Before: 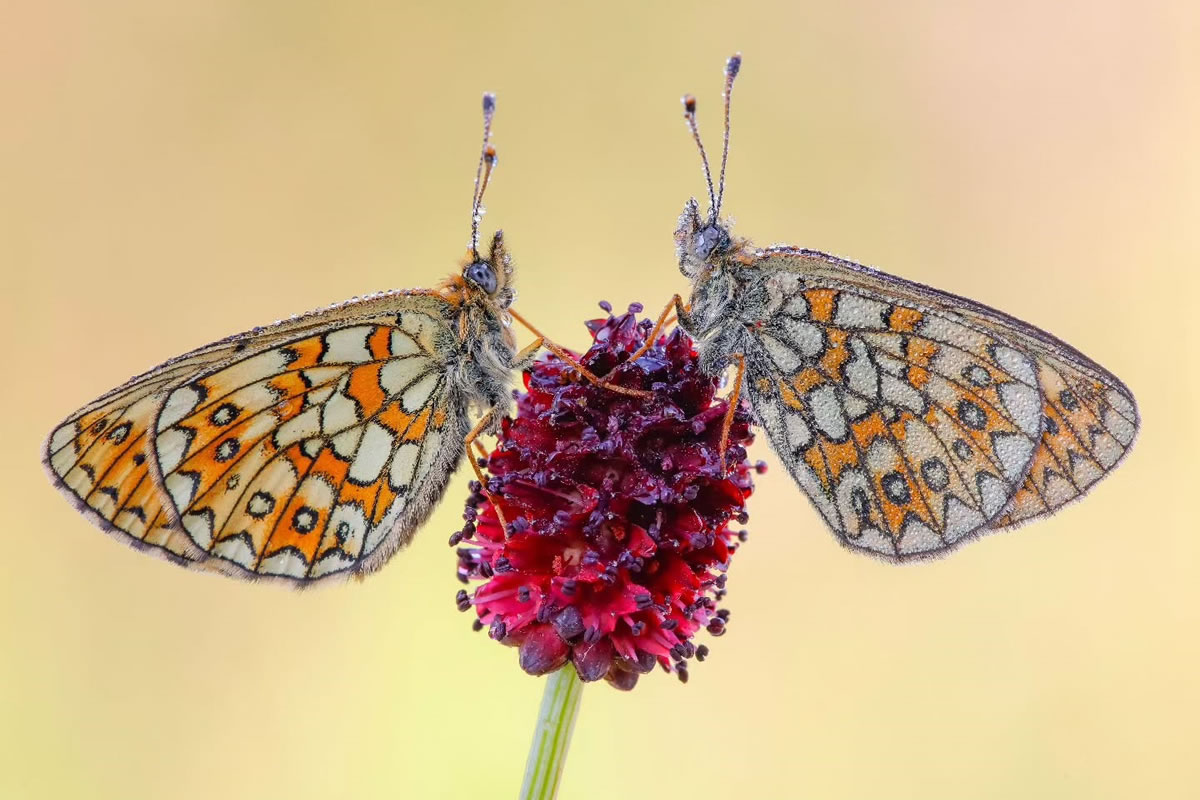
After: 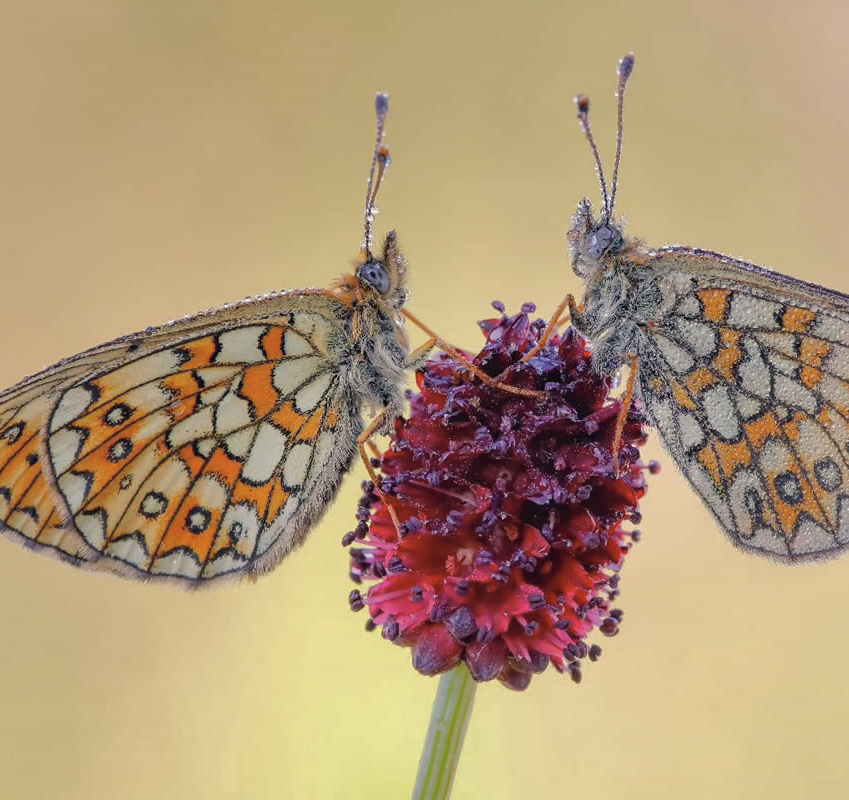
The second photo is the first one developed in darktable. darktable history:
crop and rotate: left 8.968%, right 20.221%
shadows and highlights: shadows 40.01, highlights -59.75, highlights color adjustment 31.96%
color correction: highlights a* 2.79, highlights b* 5, shadows a* -1.7, shadows b* -4.87, saturation 0.793
